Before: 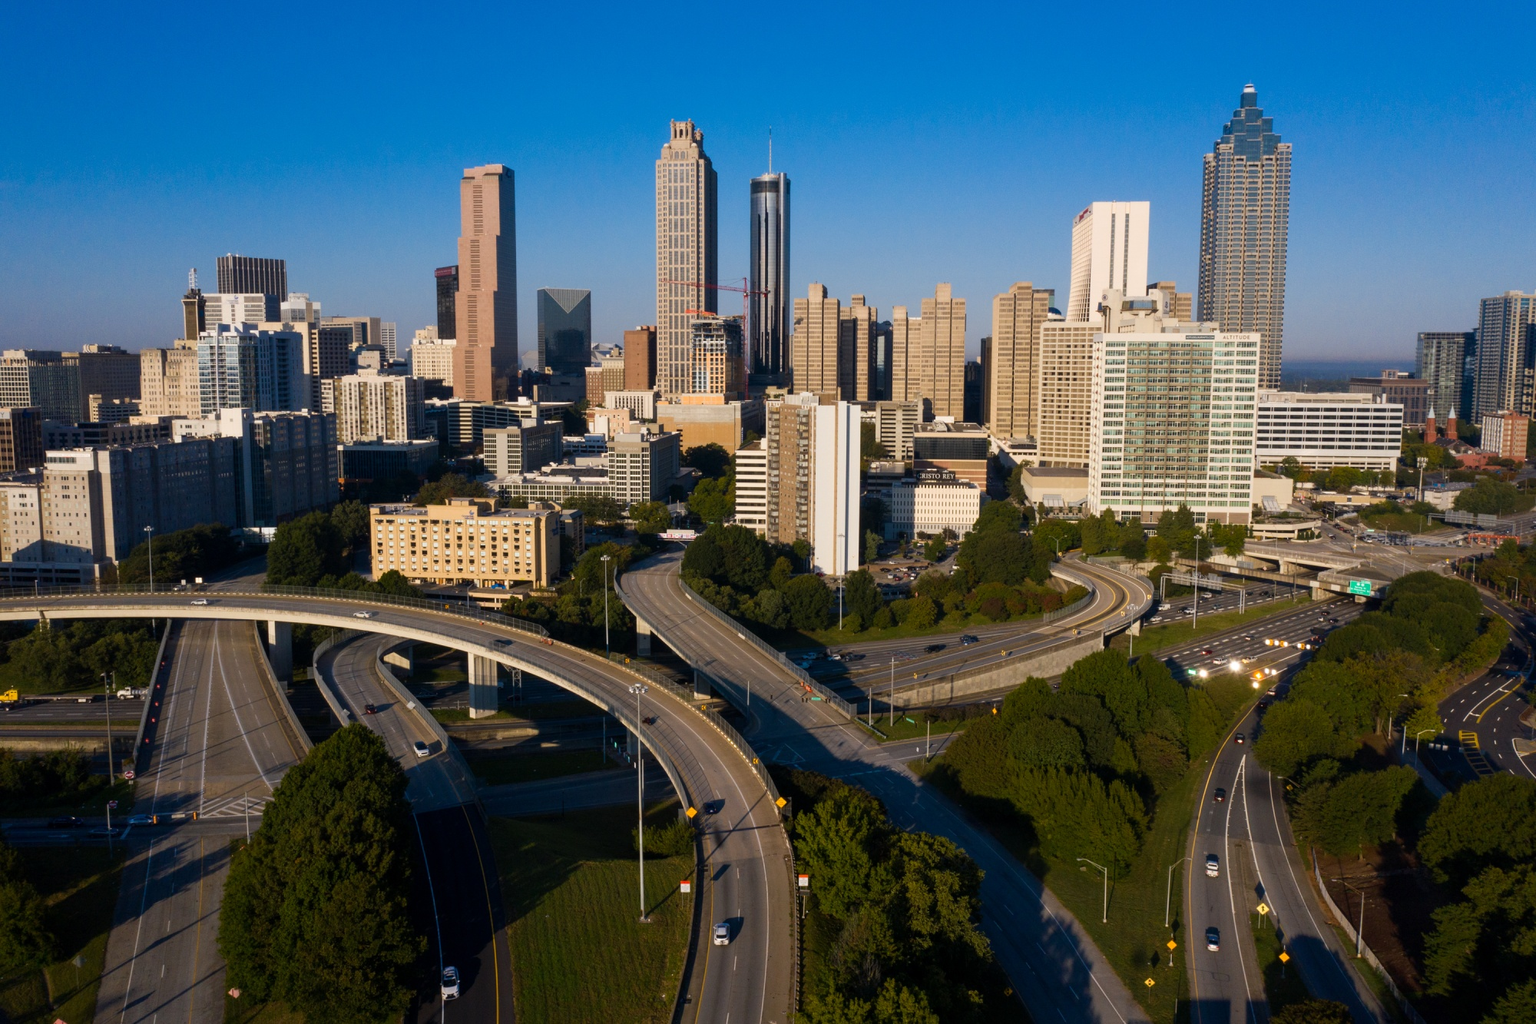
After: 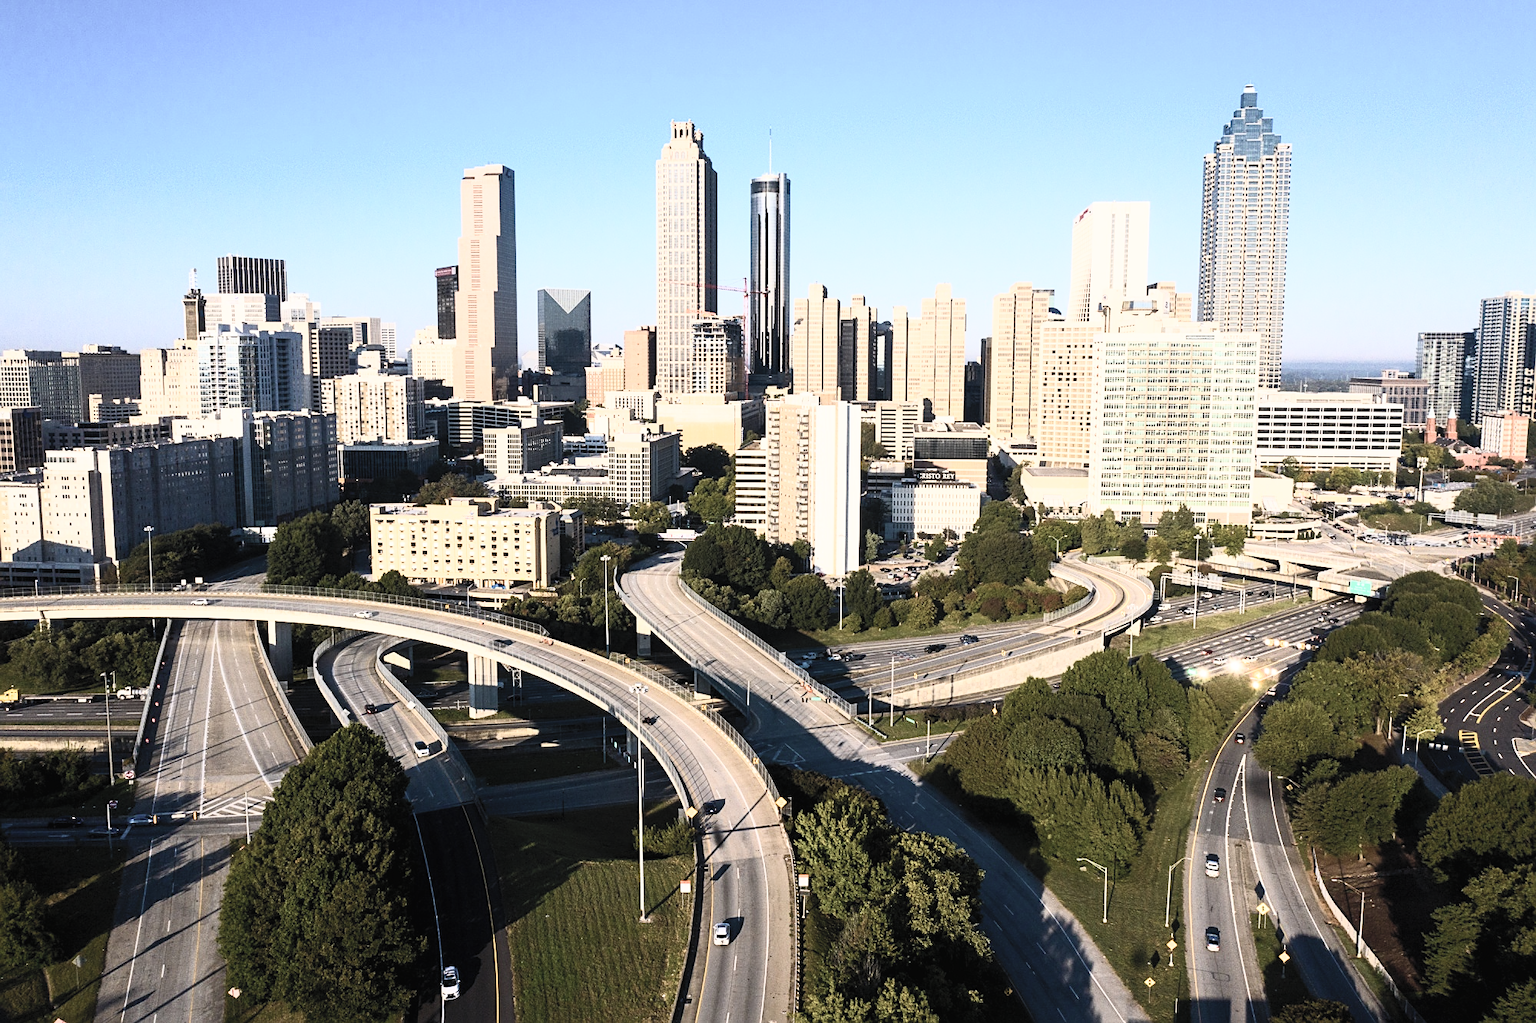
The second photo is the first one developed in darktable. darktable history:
sharpen: on, module defaults
filmic rgb: black relative exposure -8 EV, white relative exposure 4.06 EV, threshold 2.99 EV, hardness 4.13, enable highlight reconstruction true
contrast brightness saturation: contrast 0.563, brightness 0.572, saturation -0.326
exposure: exposure 0.999 EV, compensate exposure bias true, compensate highlight preservation false
